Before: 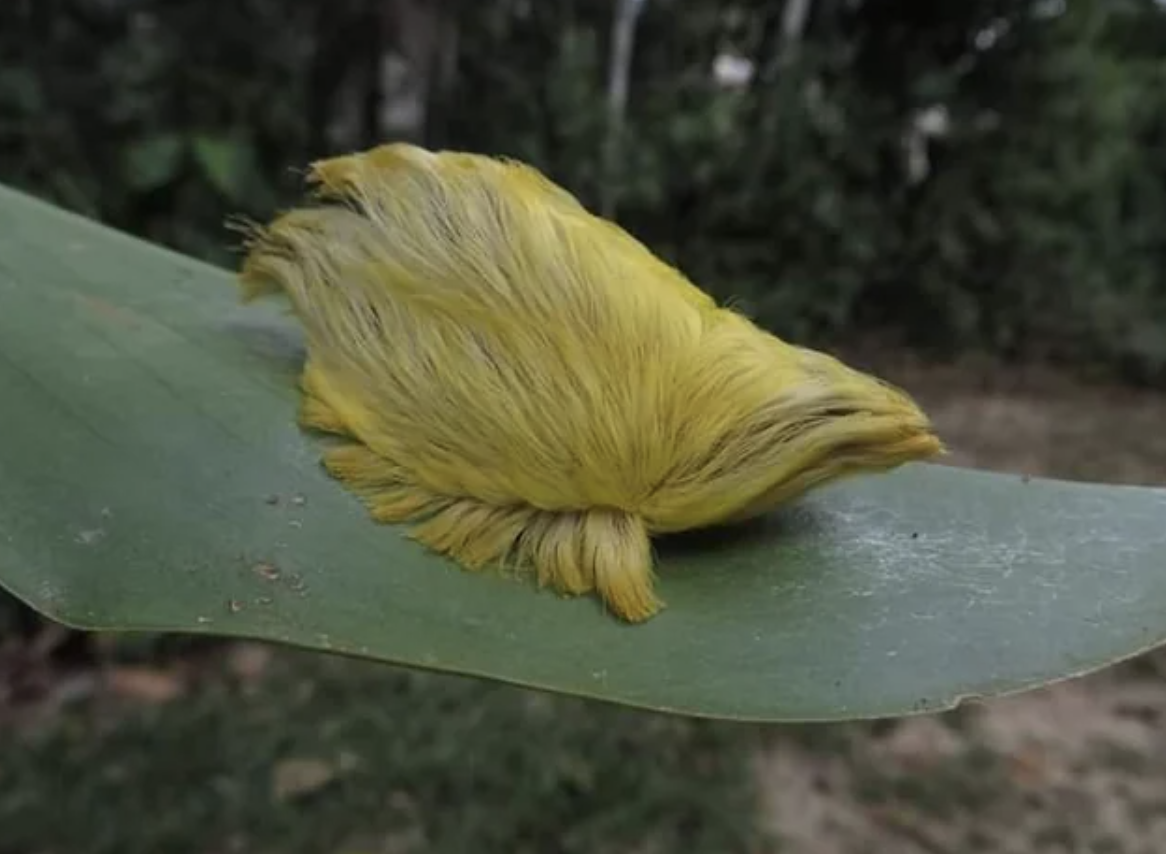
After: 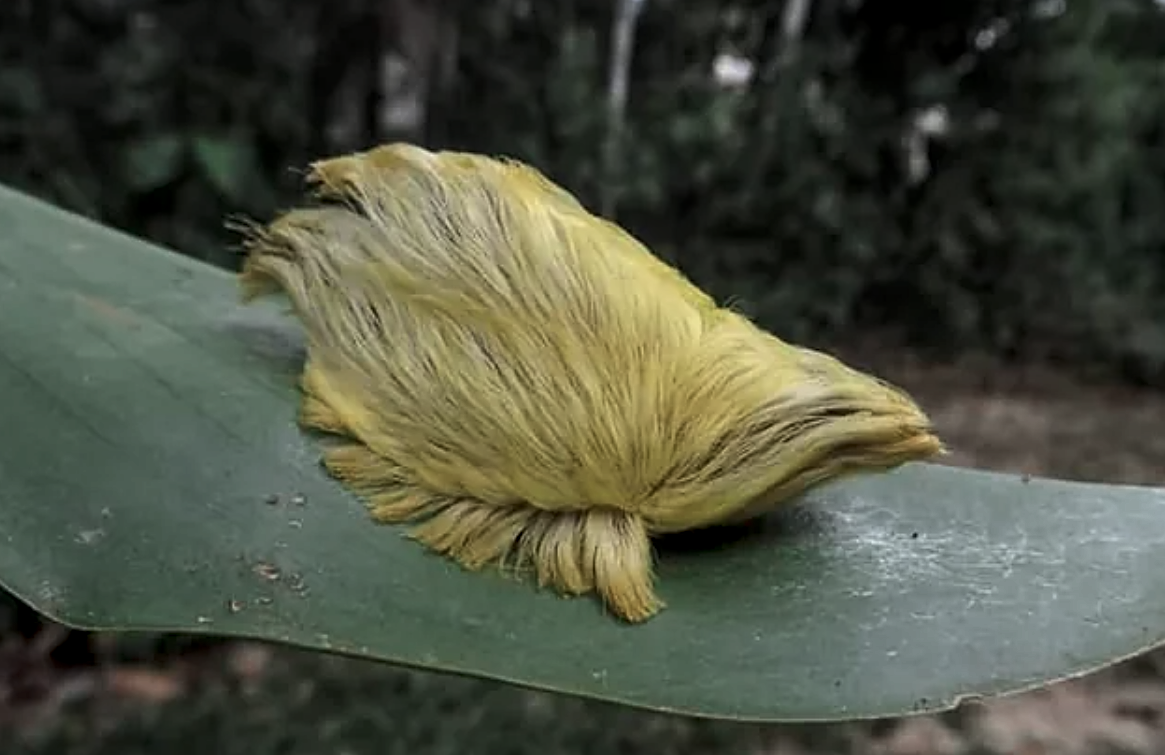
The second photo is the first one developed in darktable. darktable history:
crop and rotate: top 0%, bottom 11.49%
color zones: curves: ch0 [(0, 0.5) (0.125, 0.4) (0.25, 0.5) (0.375, 0.4) (0.5, 0.4) (0.625, 0.6) (0.75, 0.6) (0.875, 0.5)]; ch1 [(0, 0.35) (0.125, 0.45) (0.25, 0.35) (0.375, 0.35) (0.5, 0.35) (0.625, 0.35) (0.75, 0.45) (0.875, 0.35)]; ch2 [(0, 0.6) (0.125, 0.5) (0.25, 0.5) (0.375, 0.6) (0.5, 0.6) (0.625, 0.5) (0.75, 0.5) (0.875, 0.5)]
sharpen: on, module defaults
local contrast: detail 130%
tone equalizer: -8 EV -0.417 EV, -7 EV -0.389 EV, -6 EV -0.333 EV, -5 EV -0.222 EV, -3 EV 0.222 EV, -2 EV 0.333 EV, -1 EV 0.389 EV, +0 EV 0.417 EV, edges refinement/feathering 500, mask exposure compensation -1.57 EV, preserve details no
